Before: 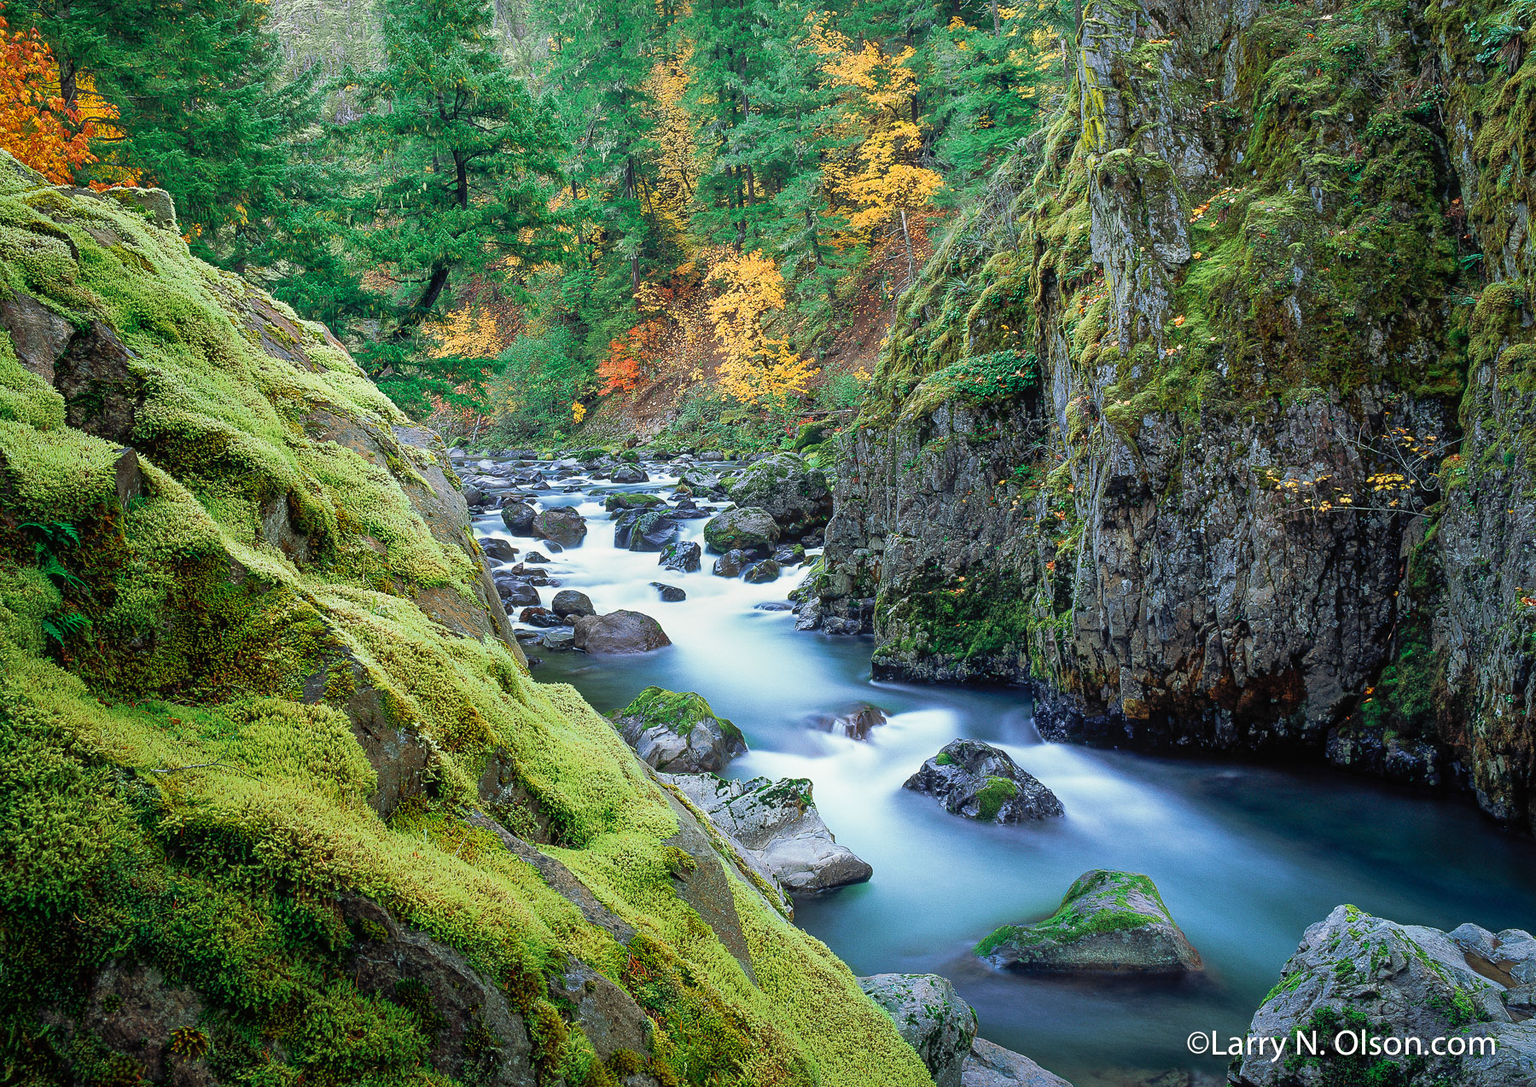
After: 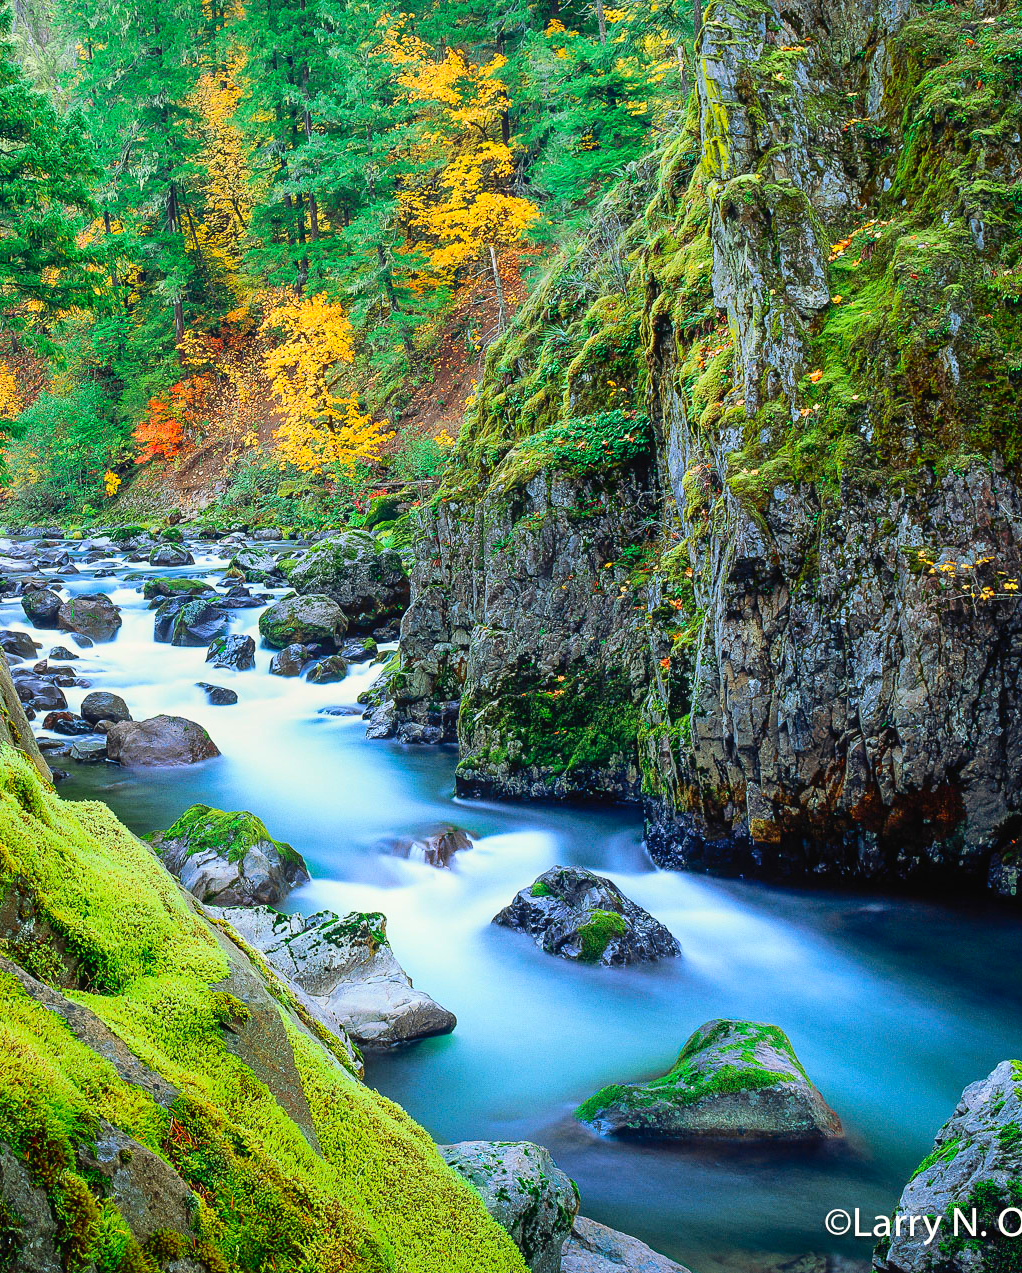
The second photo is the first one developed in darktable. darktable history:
color correction: highlights b* 2.91
crop: left 31.45%, top 0.022%, right 11.718%
tone curve: curves: ch0 [(0, 0) (0.003, 0.015) (0.011, 0.019) (0.025, 0.026) (0.044, 0.041) (0.069, 0.057) (0.1, 0.085) (0.136, 0.116) (0.177, 0.158) (0.224, 0.215) (0.277, 0.286) (0.335, 0.367) (0.399, 0.452) (0.468, 0.534) (0.543, 0.612) (0.623, 0.698) (0.709, 0.775) (0.801, 0.858) (0.898, 0.928) (1, 1)], color space Lab, independent channels, preserve colors none
contrast brightness saturation: saturation 0.486
